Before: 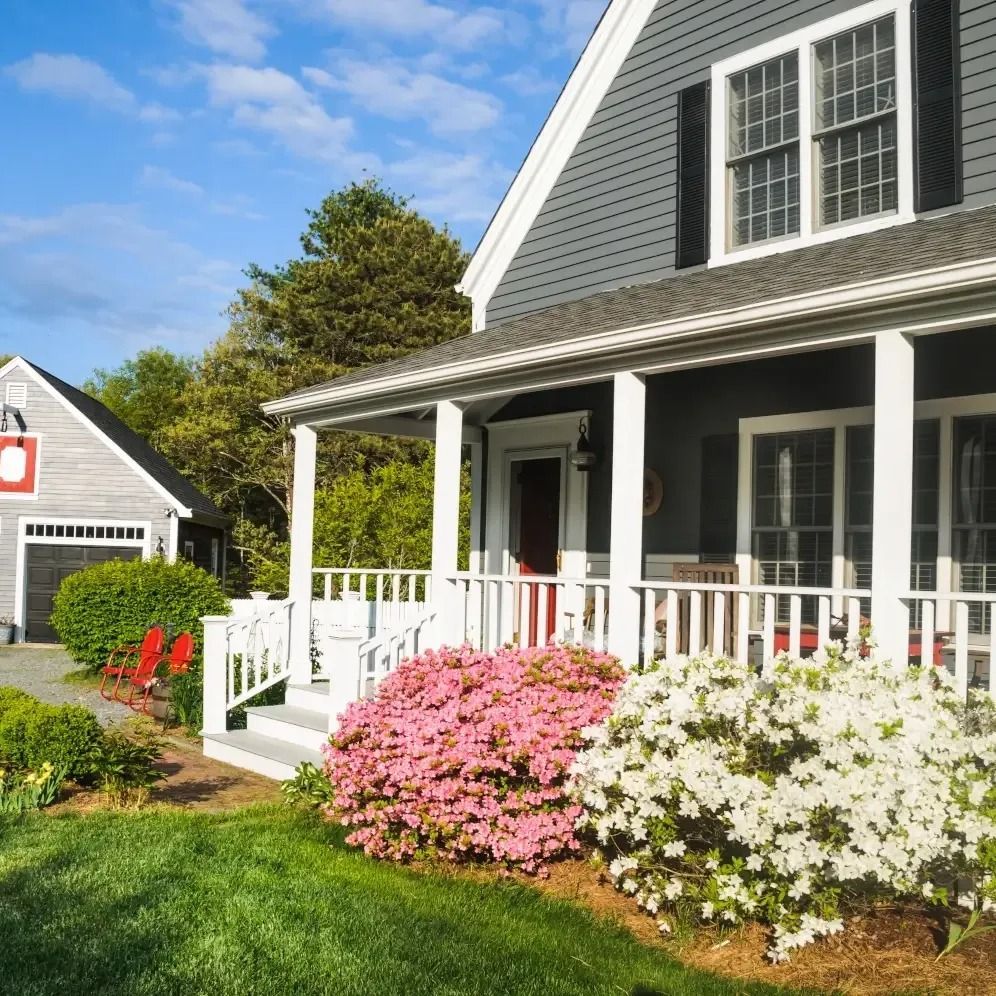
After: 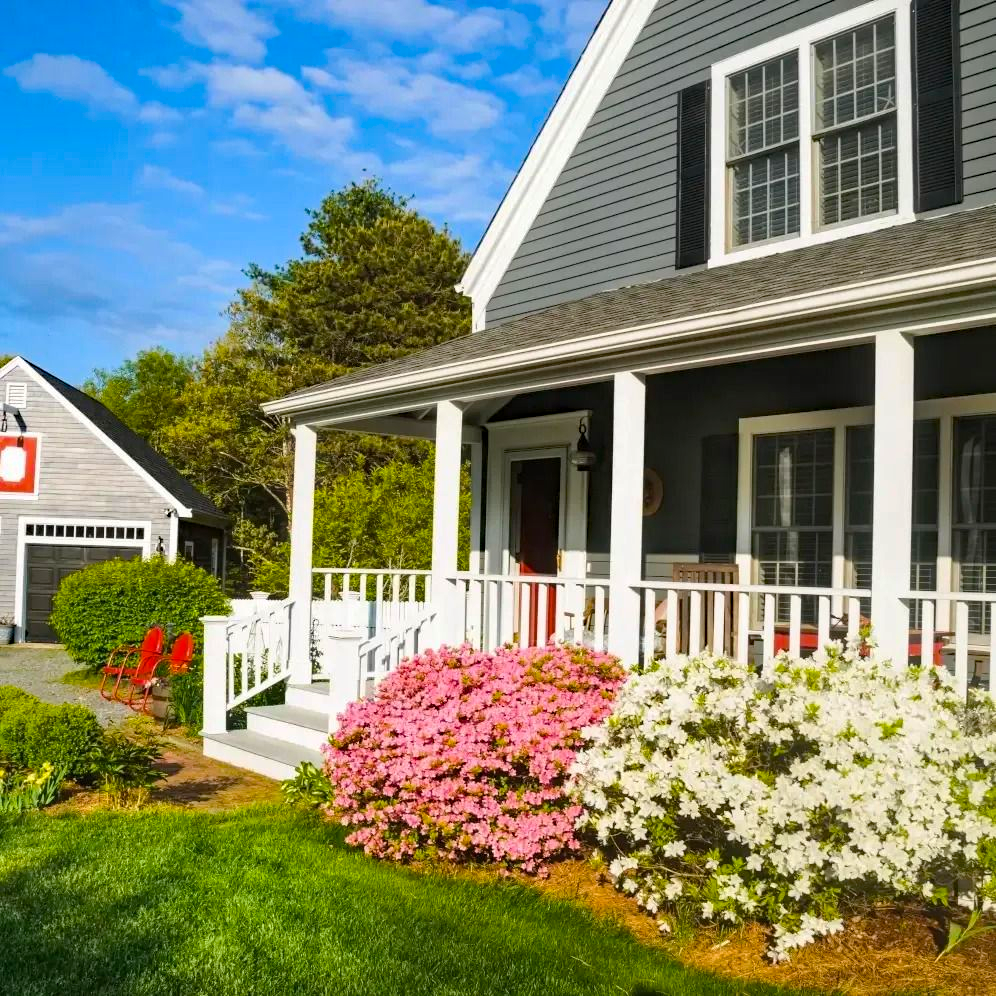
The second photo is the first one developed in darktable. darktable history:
haze removal: strength 0.29, distance 0.25, compatibility mode true, adaptive false
color balance rgb: perceptual saturation grading › global saturation 25%, global vibrance 10%
